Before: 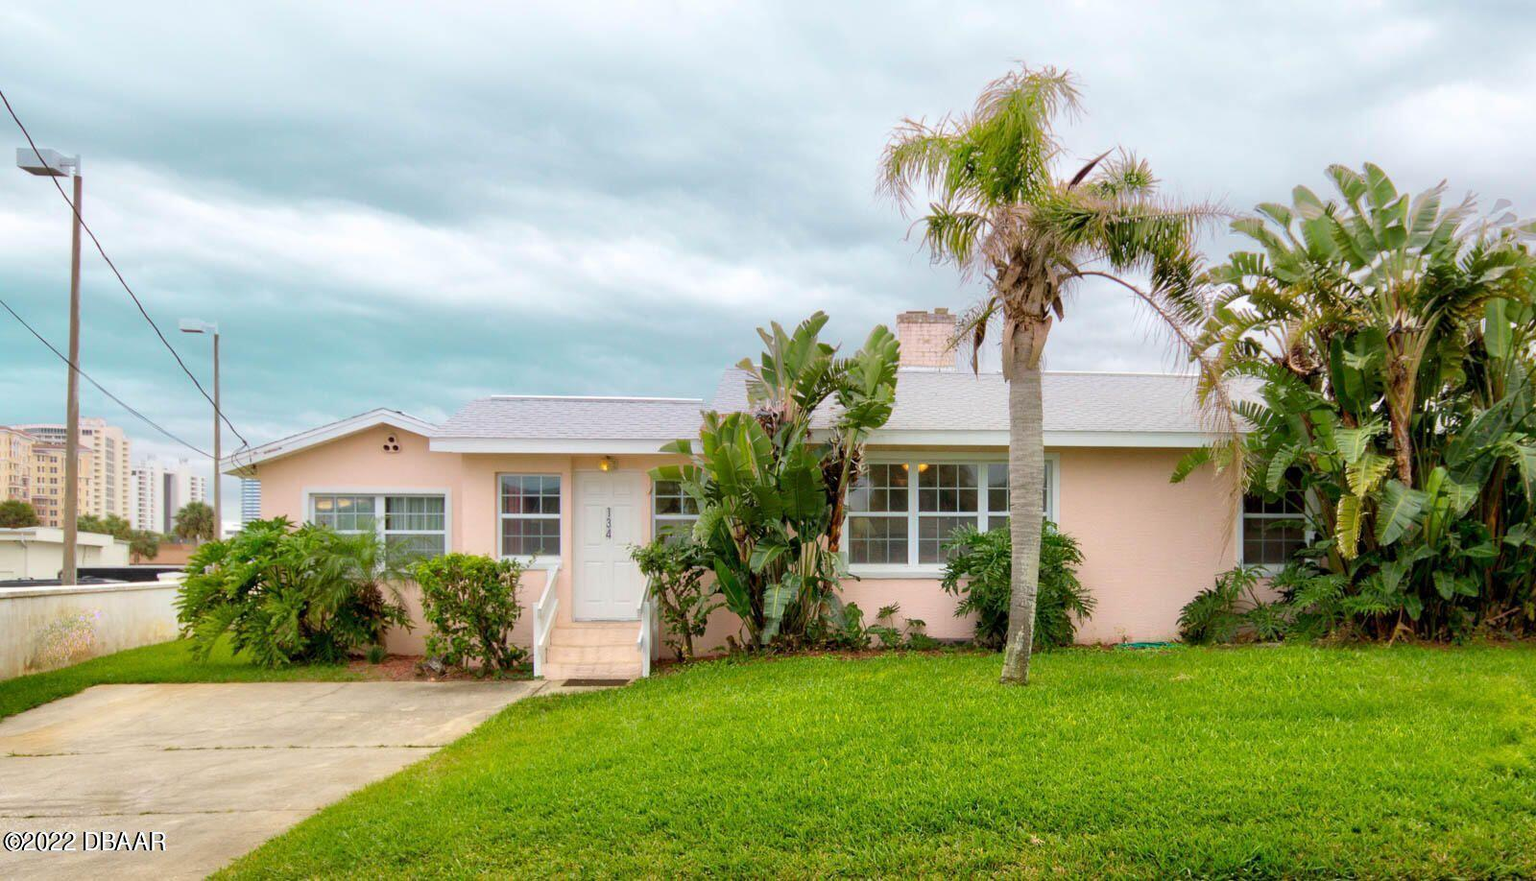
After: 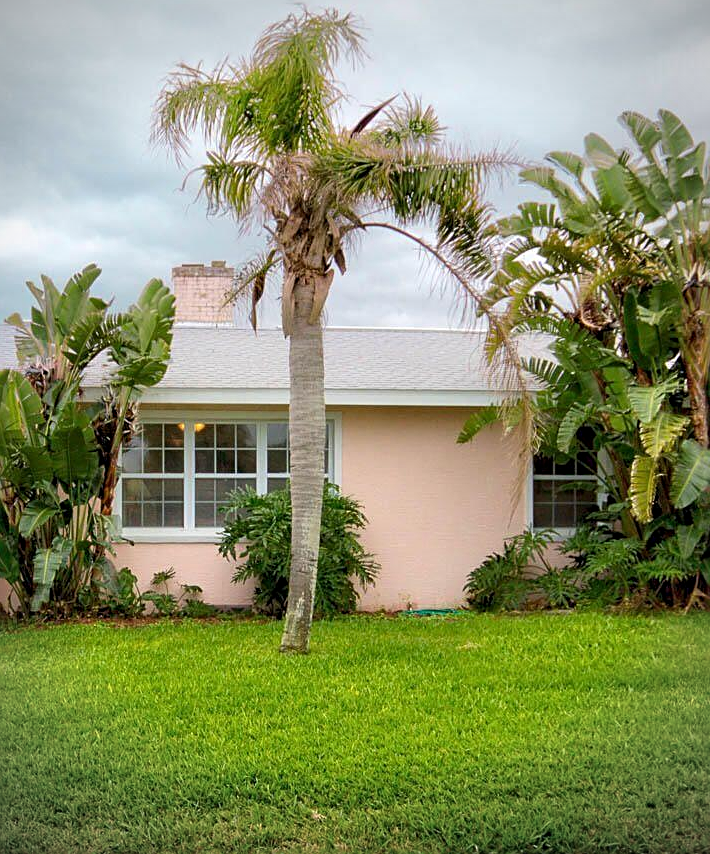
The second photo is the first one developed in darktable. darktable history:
crop: left 47.628%, top 6.643%, right 7.874%
vignetting: unbound false
sharpen: on, module defaults
local contrast: highlights 100%, shadows 100%, detail 120%, midtone range 0.2
